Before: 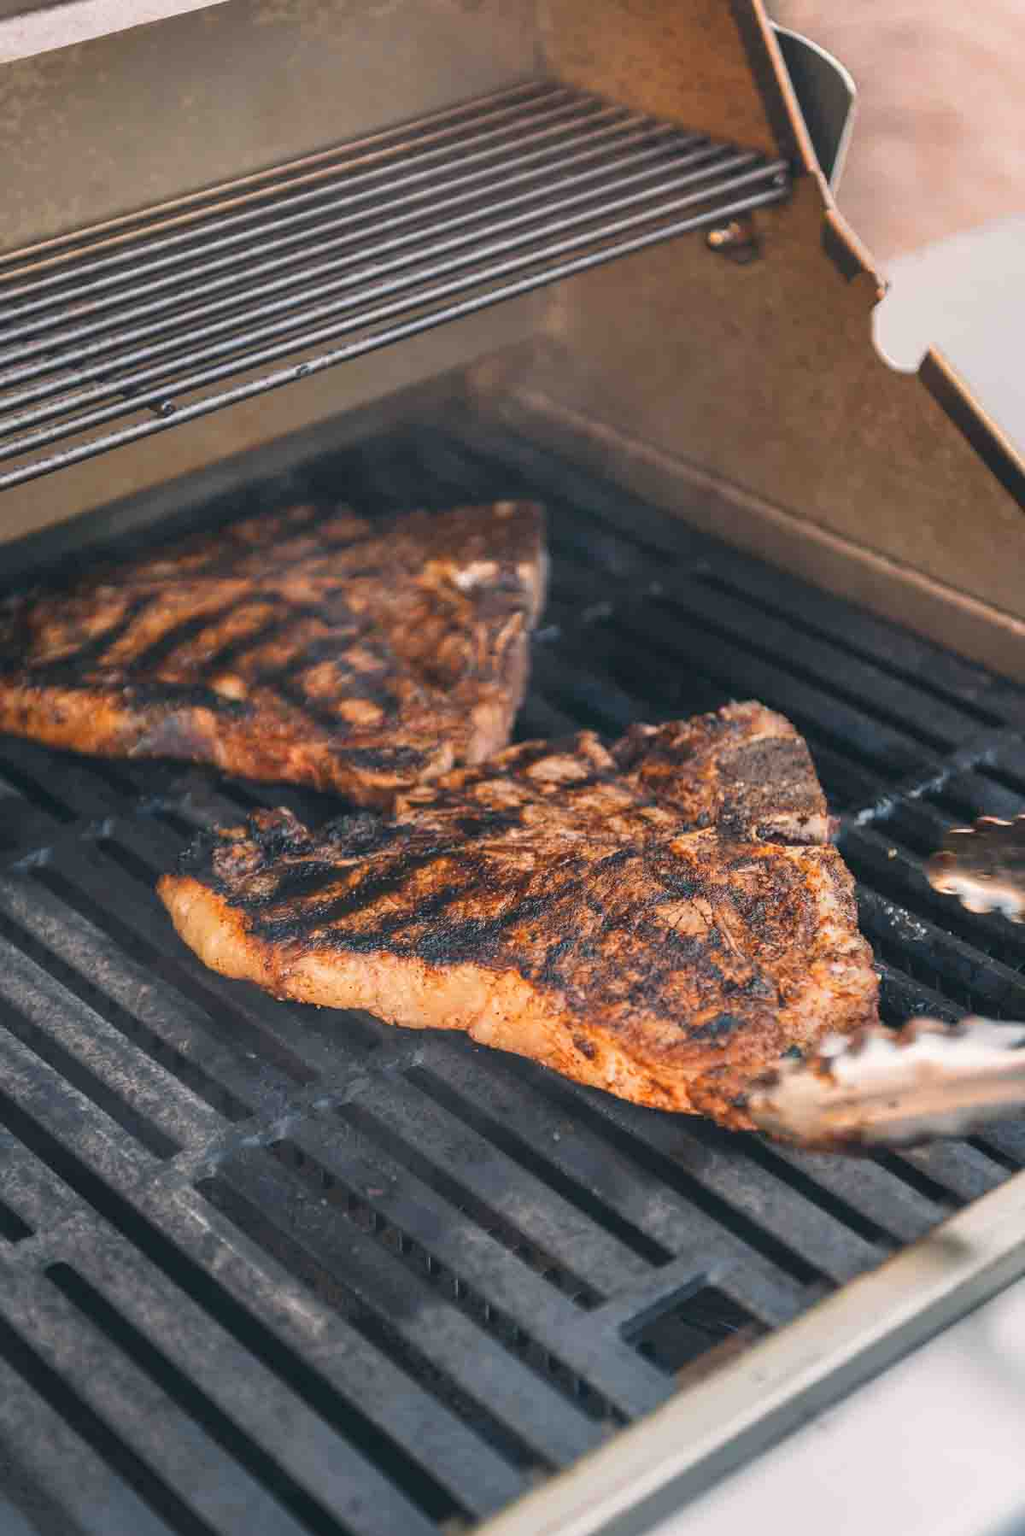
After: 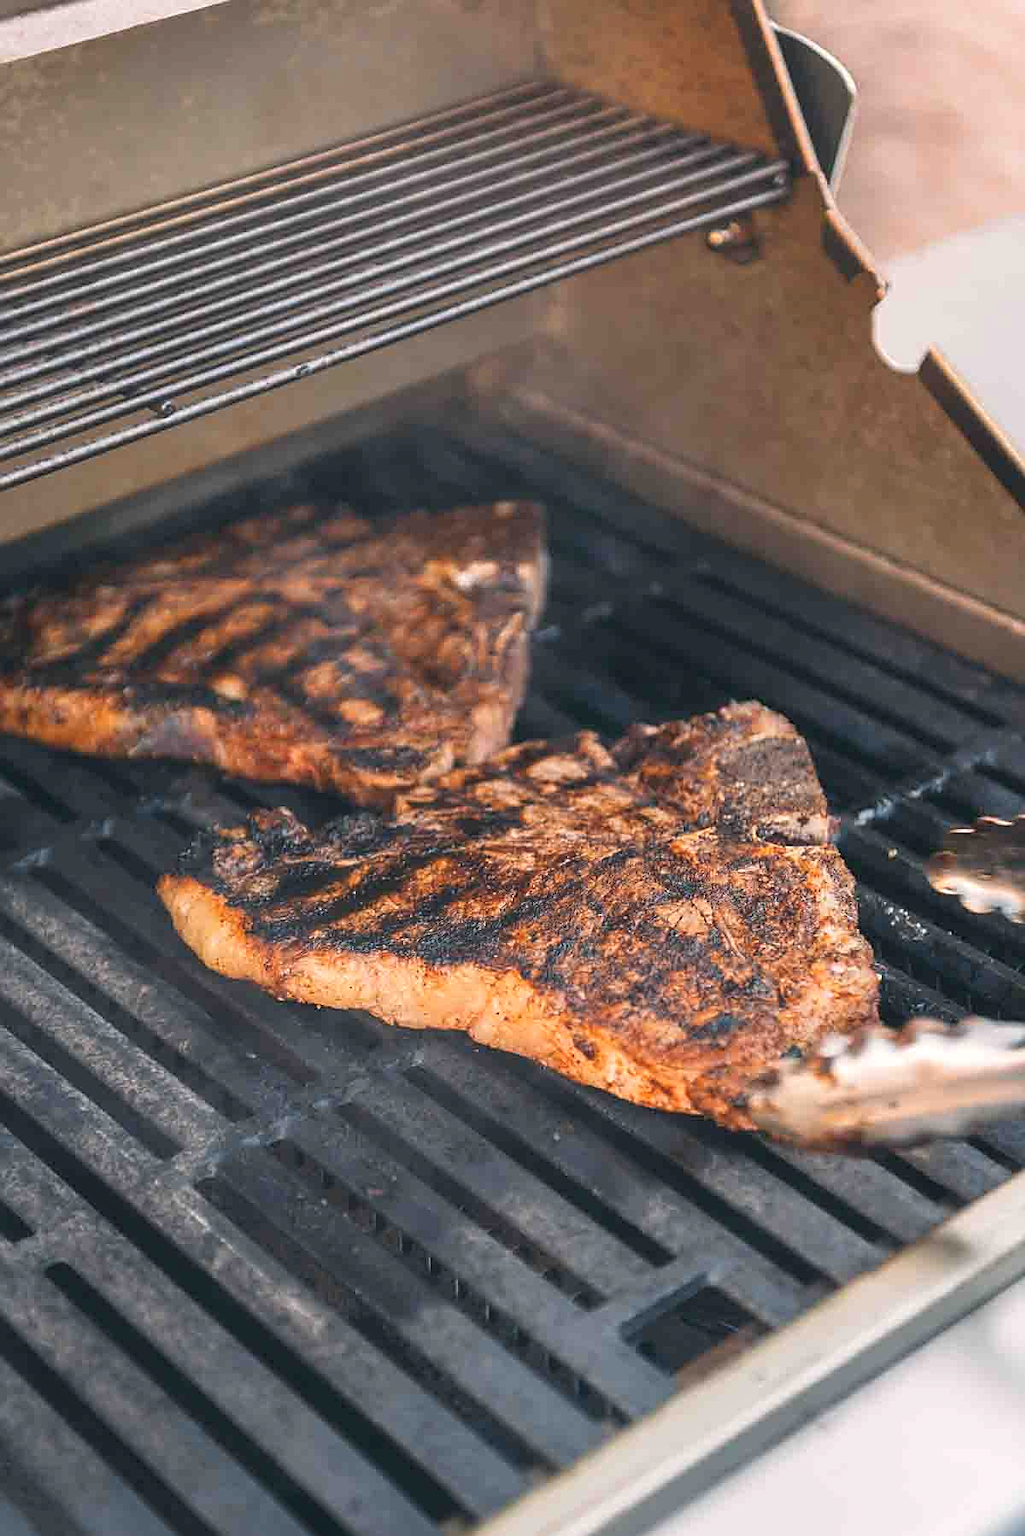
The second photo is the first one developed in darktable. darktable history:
sharpen: amount 0.494
exposure: black level correction 0.001, exposure 0.14 EV, compensate highlight preservation false
haze removal: strength -0.061, compatibility mode true, adaptive false
